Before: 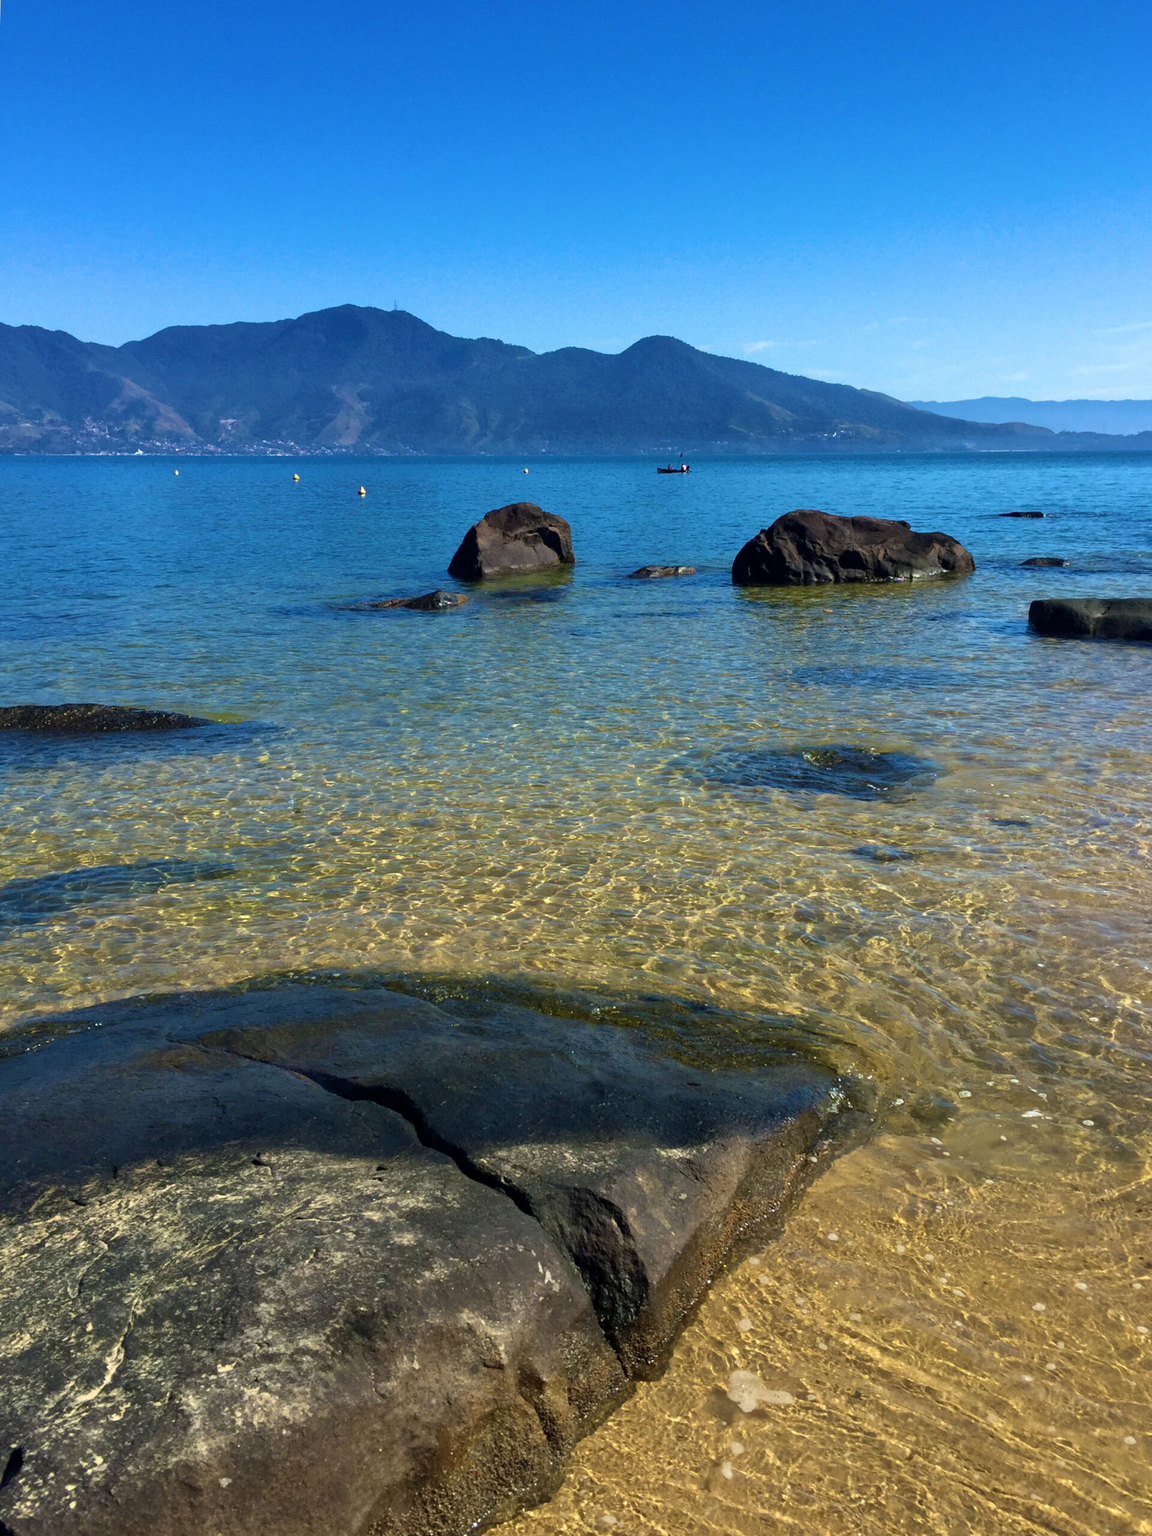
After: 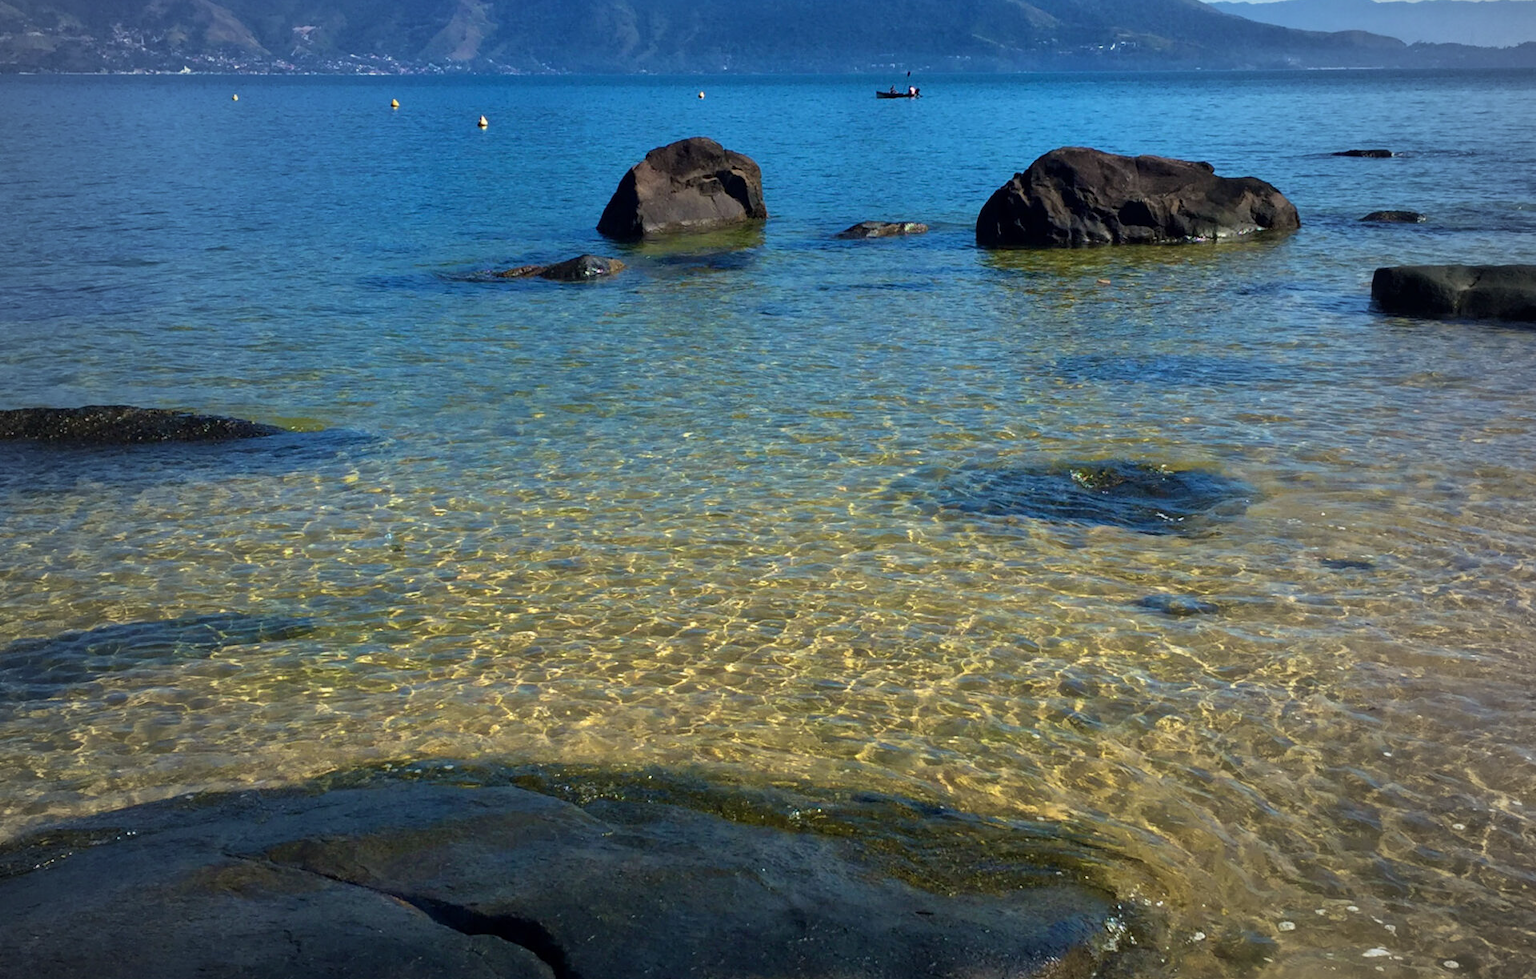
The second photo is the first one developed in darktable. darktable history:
vignetting: fall-off start 72.49%, fall-off radius 107.63%, width/height ratio 0.724, unbound false
crop and rotate: top 26.054%, bottom 26.114%
